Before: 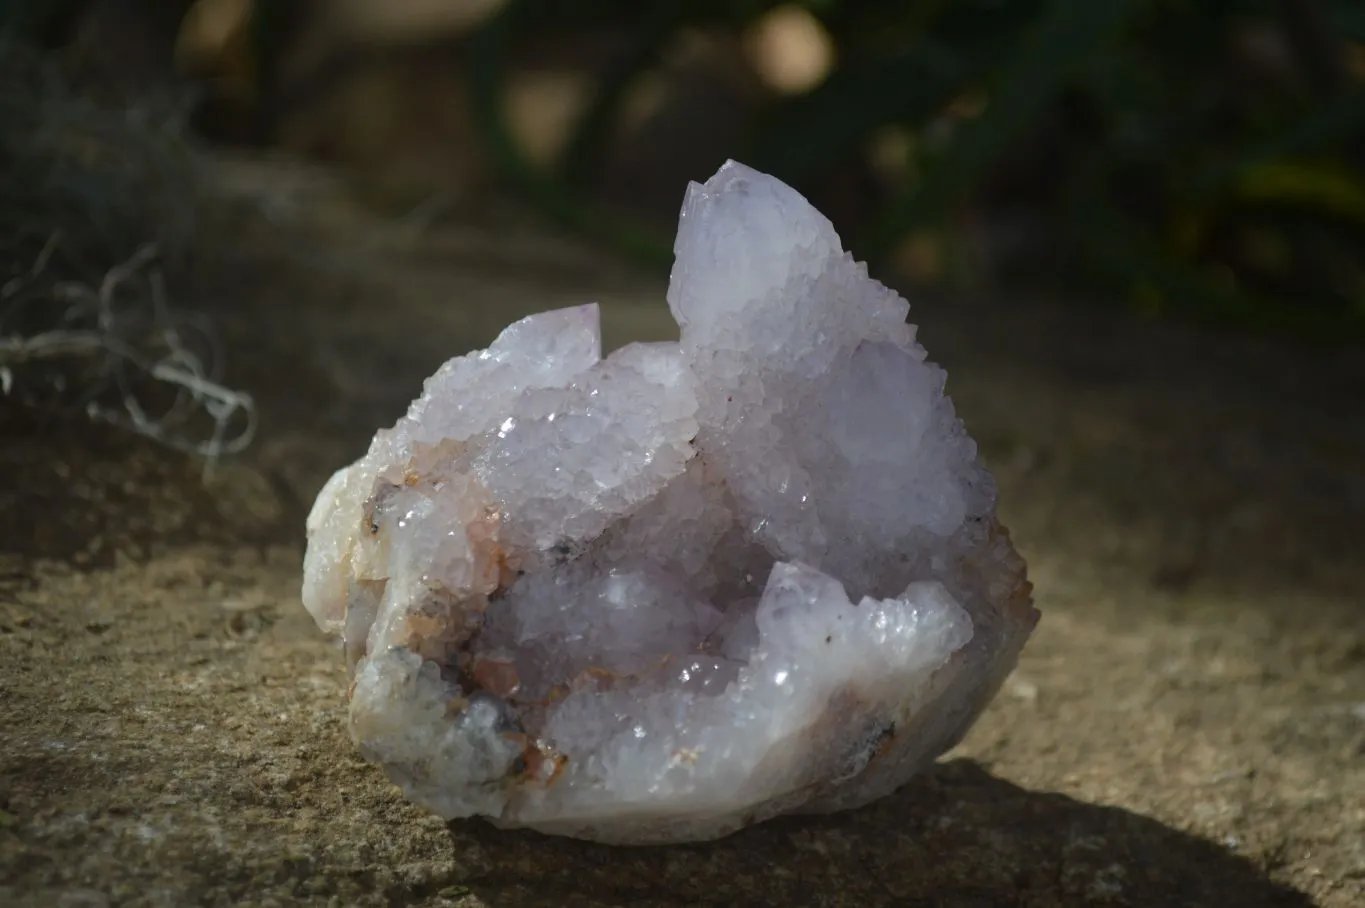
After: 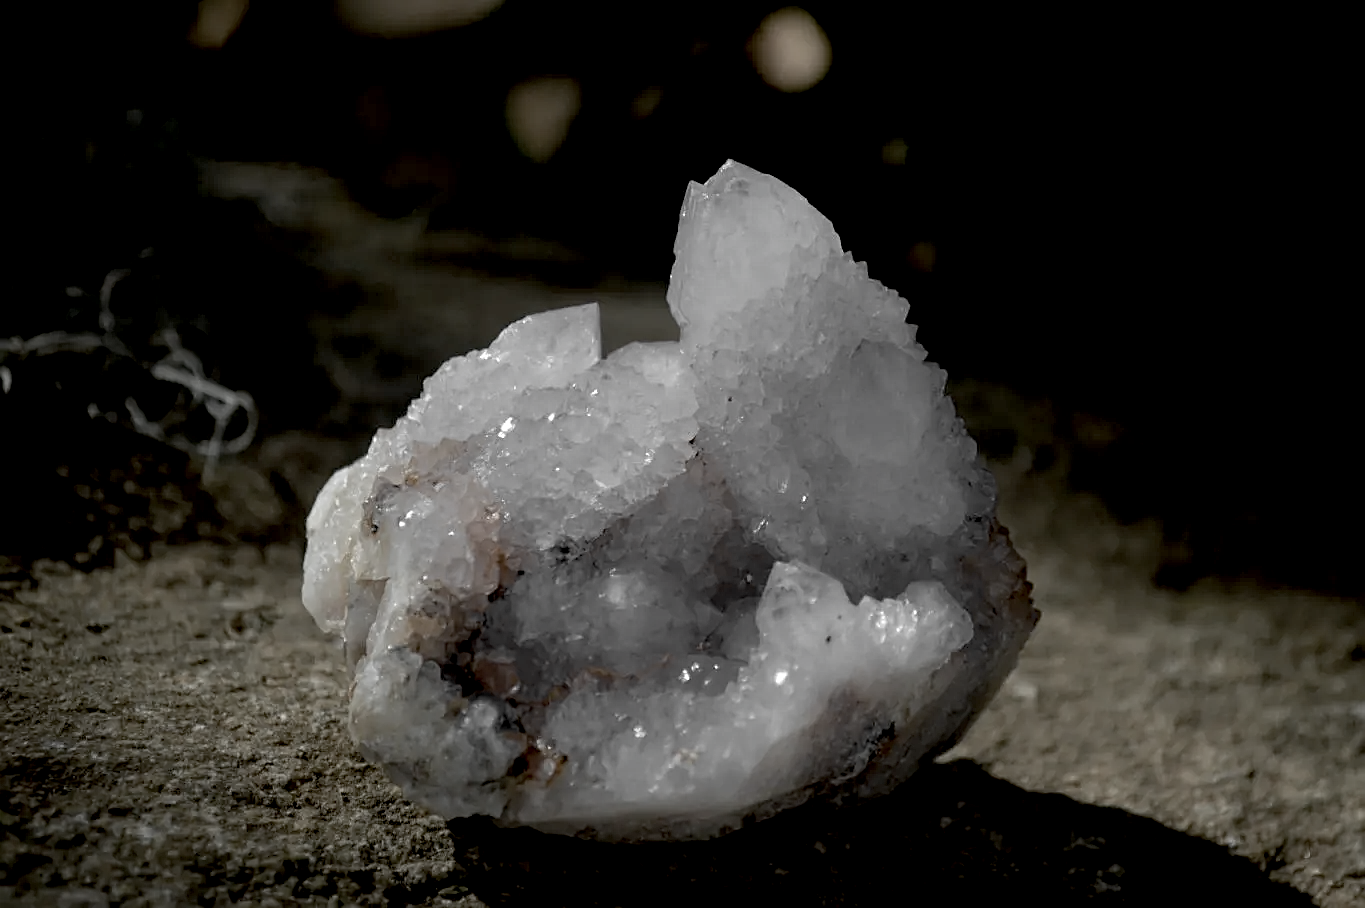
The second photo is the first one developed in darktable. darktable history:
sharpen: on, module defaults
color zones: curves: ch0 [(0, 0.613) (0.01, 0.613) (0.245, 0.448) (0.498, 0.529) (0.642, 0.665) (0.879, 0.777) (0.99, 0.613)]; ch1 [(0, 0.035) (0.121, 0.189) (0.259, 0.197) (0.415, 0.061) (0.589, 0.022) (0.732, 0.022) (0.857, 0.026) (0.991, 0.053)]
exposure: black level correction 0.029, exposure -0.073 EV, compensate highlight preservation false
